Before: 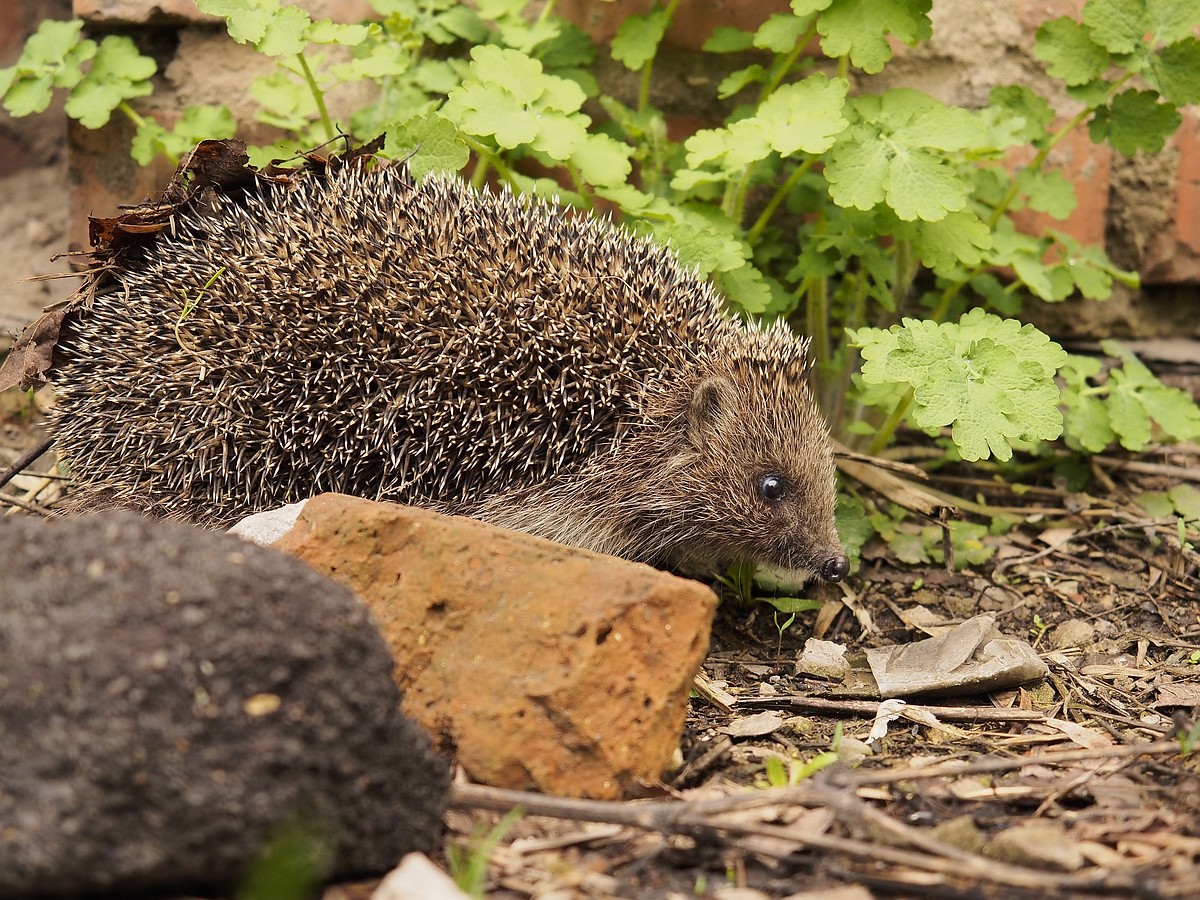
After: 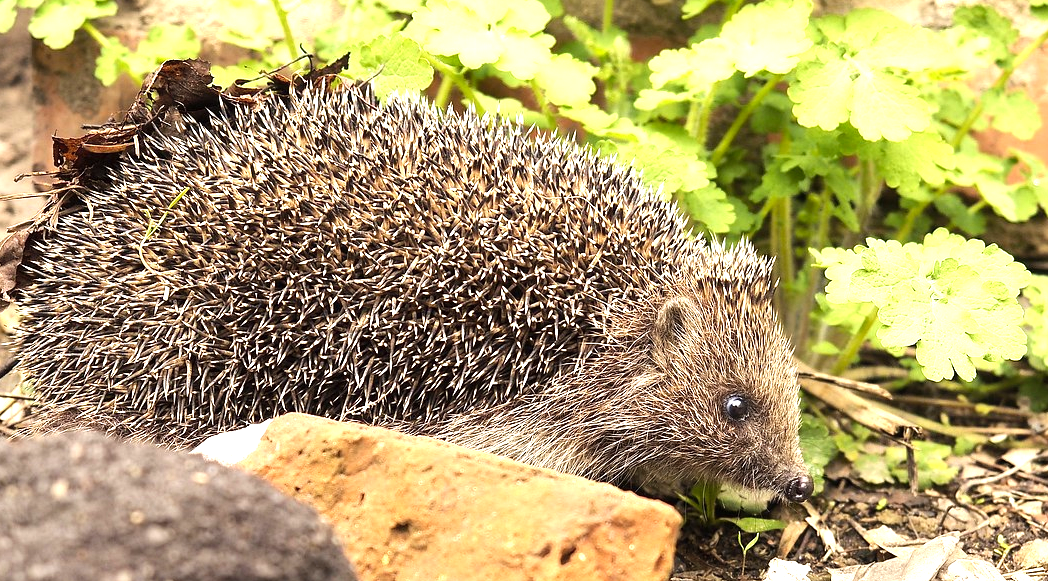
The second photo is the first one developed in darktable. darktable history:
color zones: curves: ch1 [(0, 0.469) (0.01, 0.469) (0.12, 0.446) (0.248, 0.469) (0.5, 0.5) (0.748, 0.5) (0.99, 0.469) (1, 0.469)]
levels: levels [0, 0.352, 0.703]
crop: left 3.015%, top 8.969%, right 9.647%, bottom 26.457%
